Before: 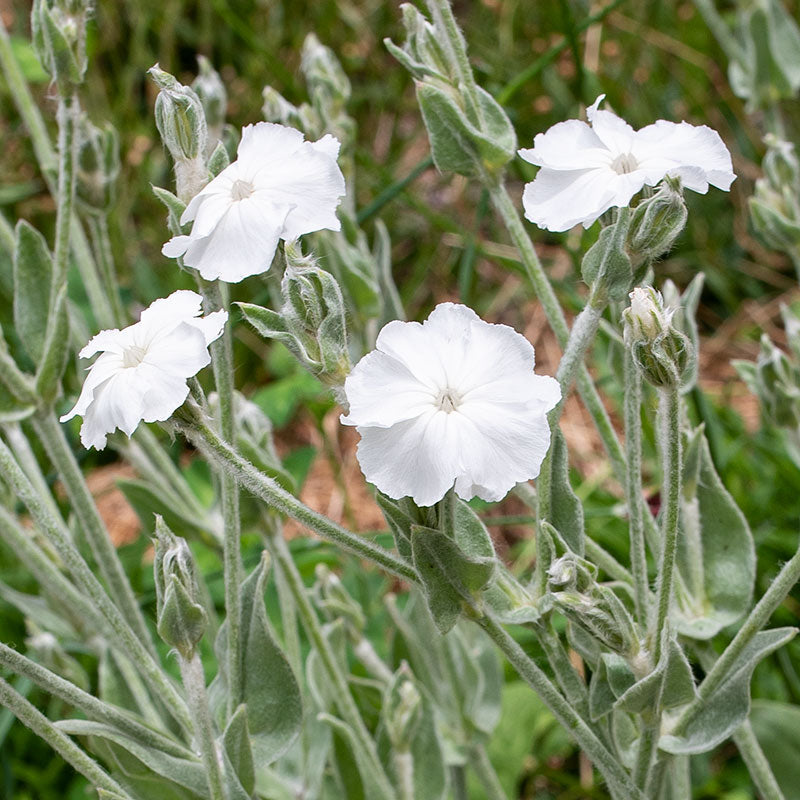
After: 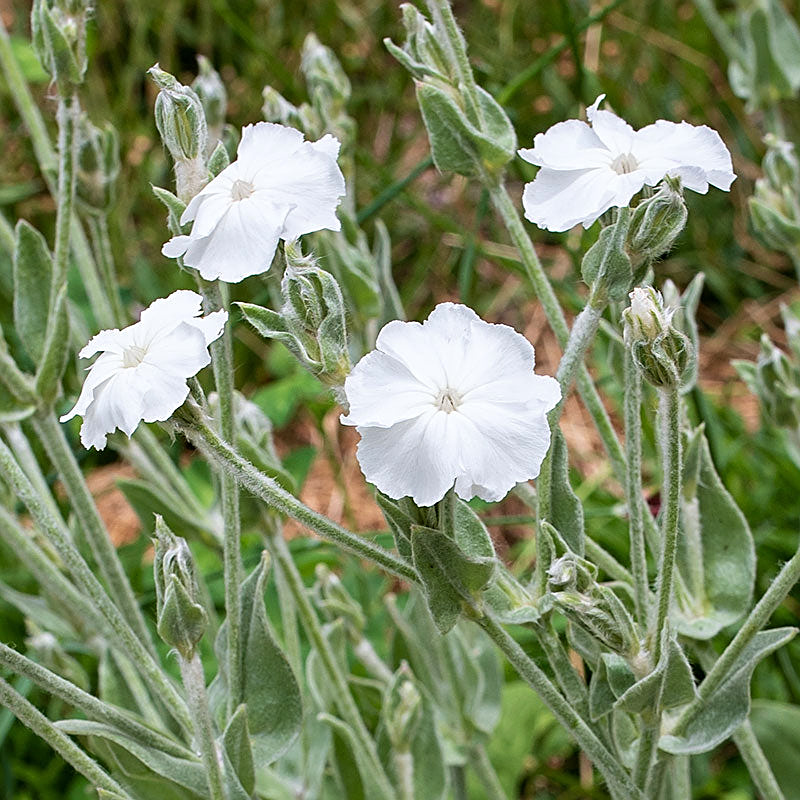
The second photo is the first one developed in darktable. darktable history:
white balance: red 0.986, blue 1.01
sharpen: on, module defaults
velvia: strength 21.76%
